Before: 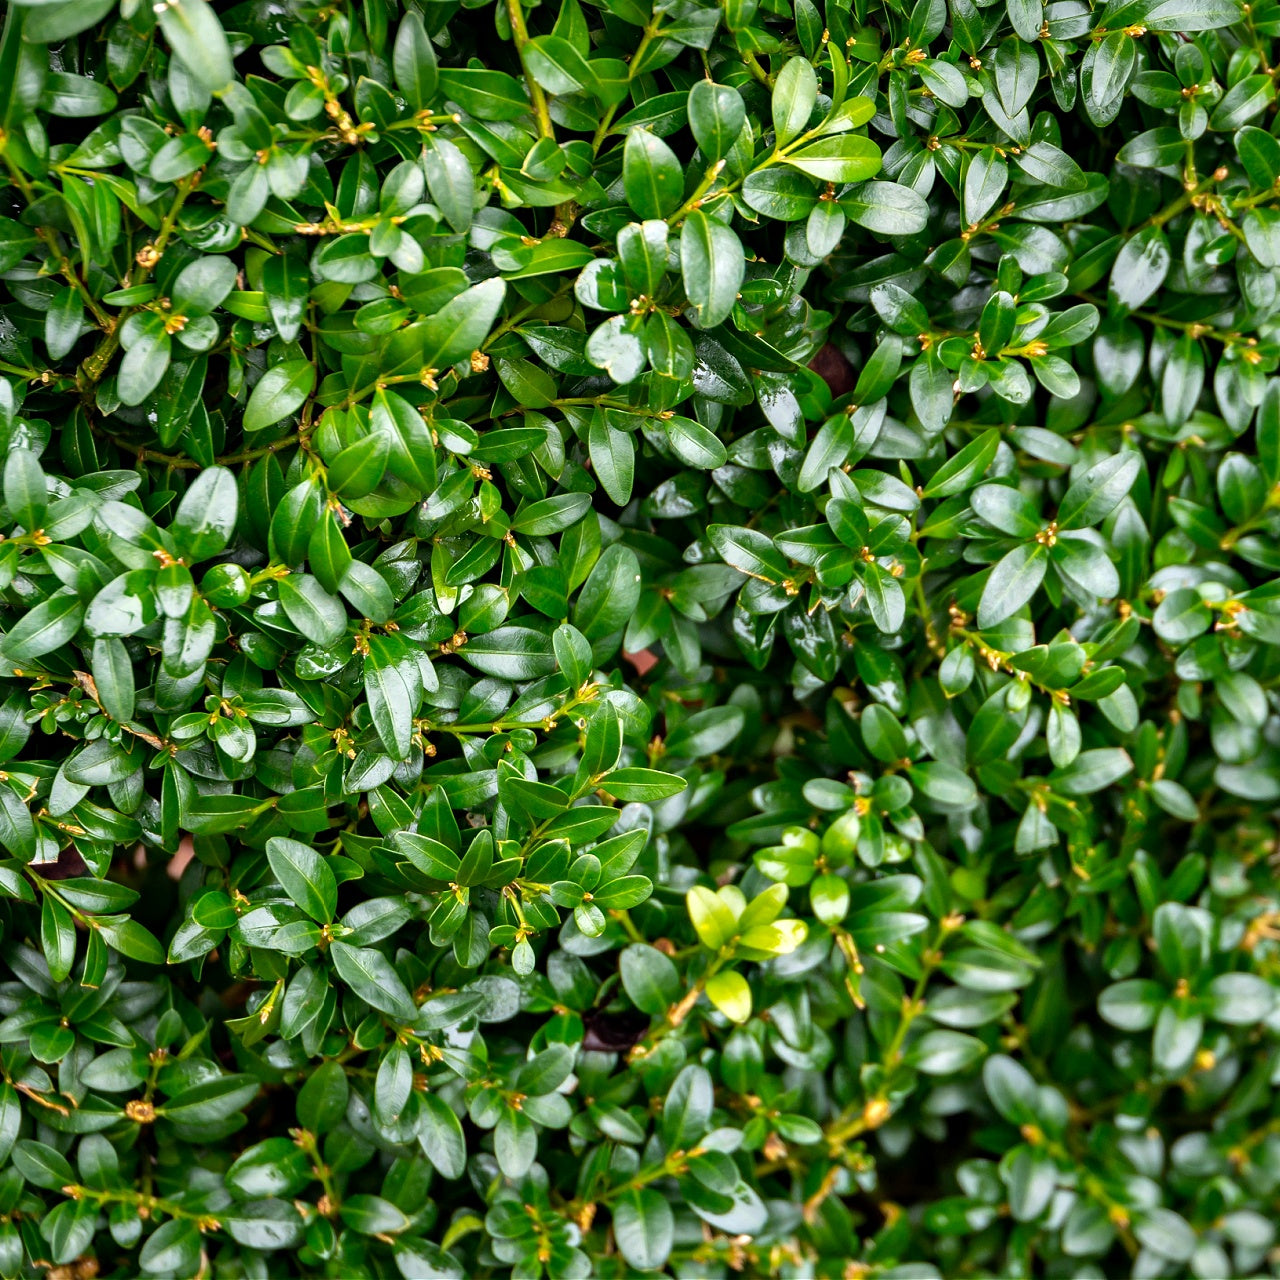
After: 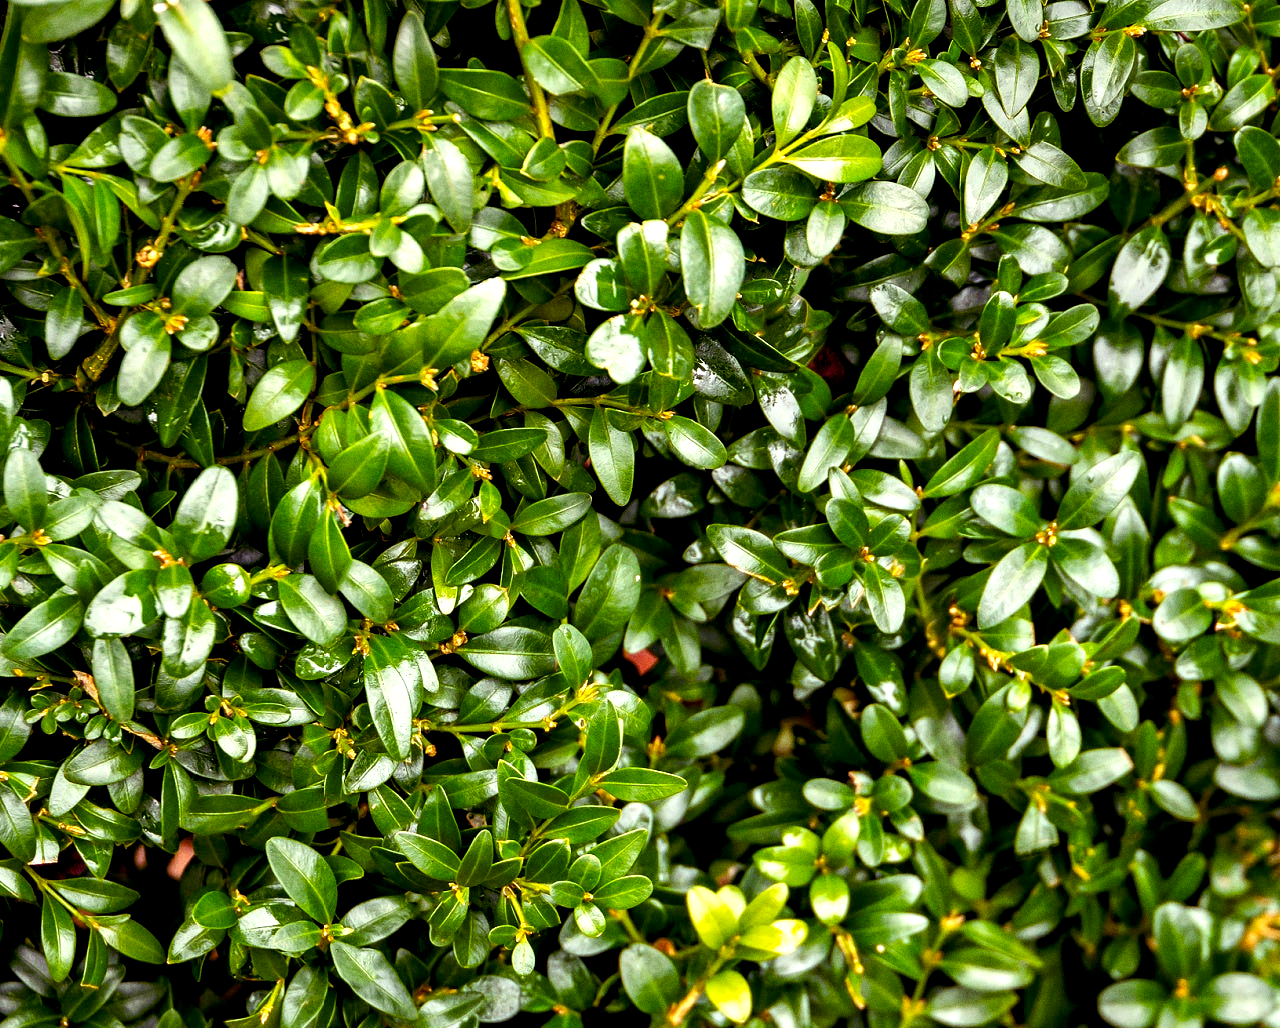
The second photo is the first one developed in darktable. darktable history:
grain: coarseness 0.09 ISO
color balance rgb: shadows lift › luminance -21.66%, shadows lift › chroma 8.98%, shadows lift › hue 283.37°, power › chroma 1.55%, power › hue 25.59°, highlights gain › luminance 6.08%, highlights gain › chroma 2.55%, highlights gain › hue 90°, global offset › luminance -0.87%, perceptual saturation grading › global saturation 27.49%, perceptual saturation grading › highlights -28.39%, perceptual saturation grading › mid-tones 15.22%, perceptual saturation grading › shadows 33.98%, perceptual brilliance grading › highlights 10%, perceptual brilliance grading › mid-tones 5%
local contrast: mode bilateral grid, contrast 20, coarseness 50, detail 120%, midtone range 0.2
crop: bottom 19.644%
